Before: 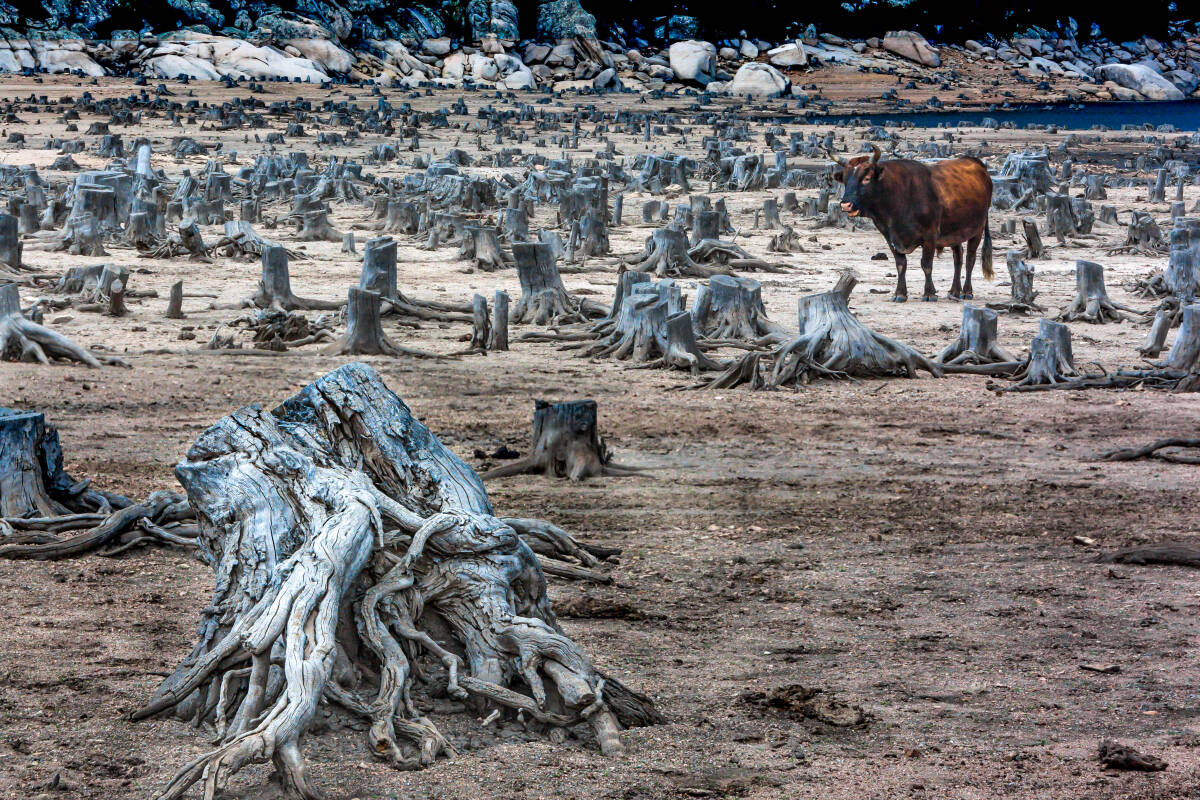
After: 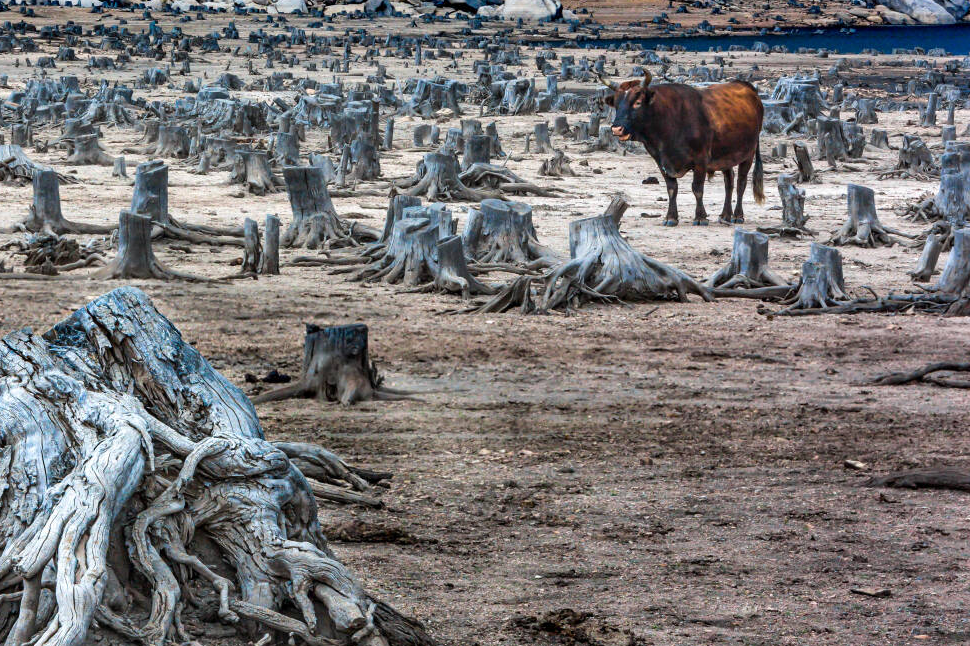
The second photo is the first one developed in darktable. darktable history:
tone equalizer: on, module defaults
crop: left 19.159%, top 9.58%, bottom 9.58%
